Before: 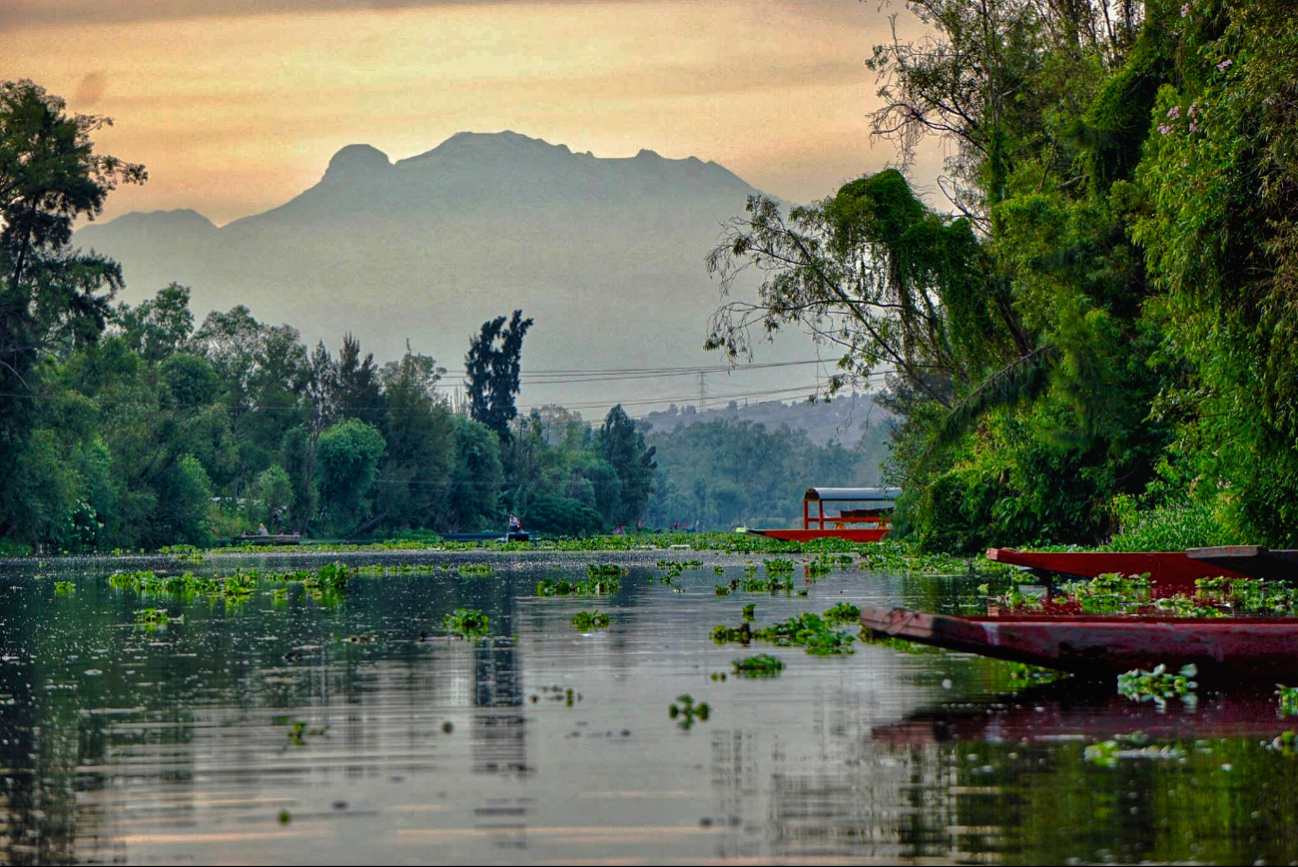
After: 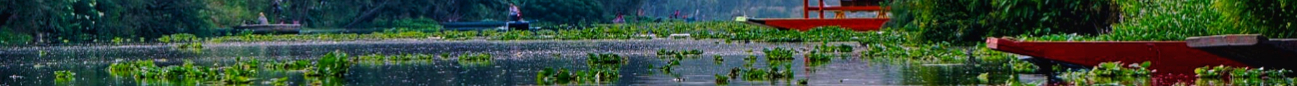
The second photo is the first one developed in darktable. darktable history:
white balance: red 1.066, blue 1.119
crop and rotate: top 59.084%, bottom 30.916%
